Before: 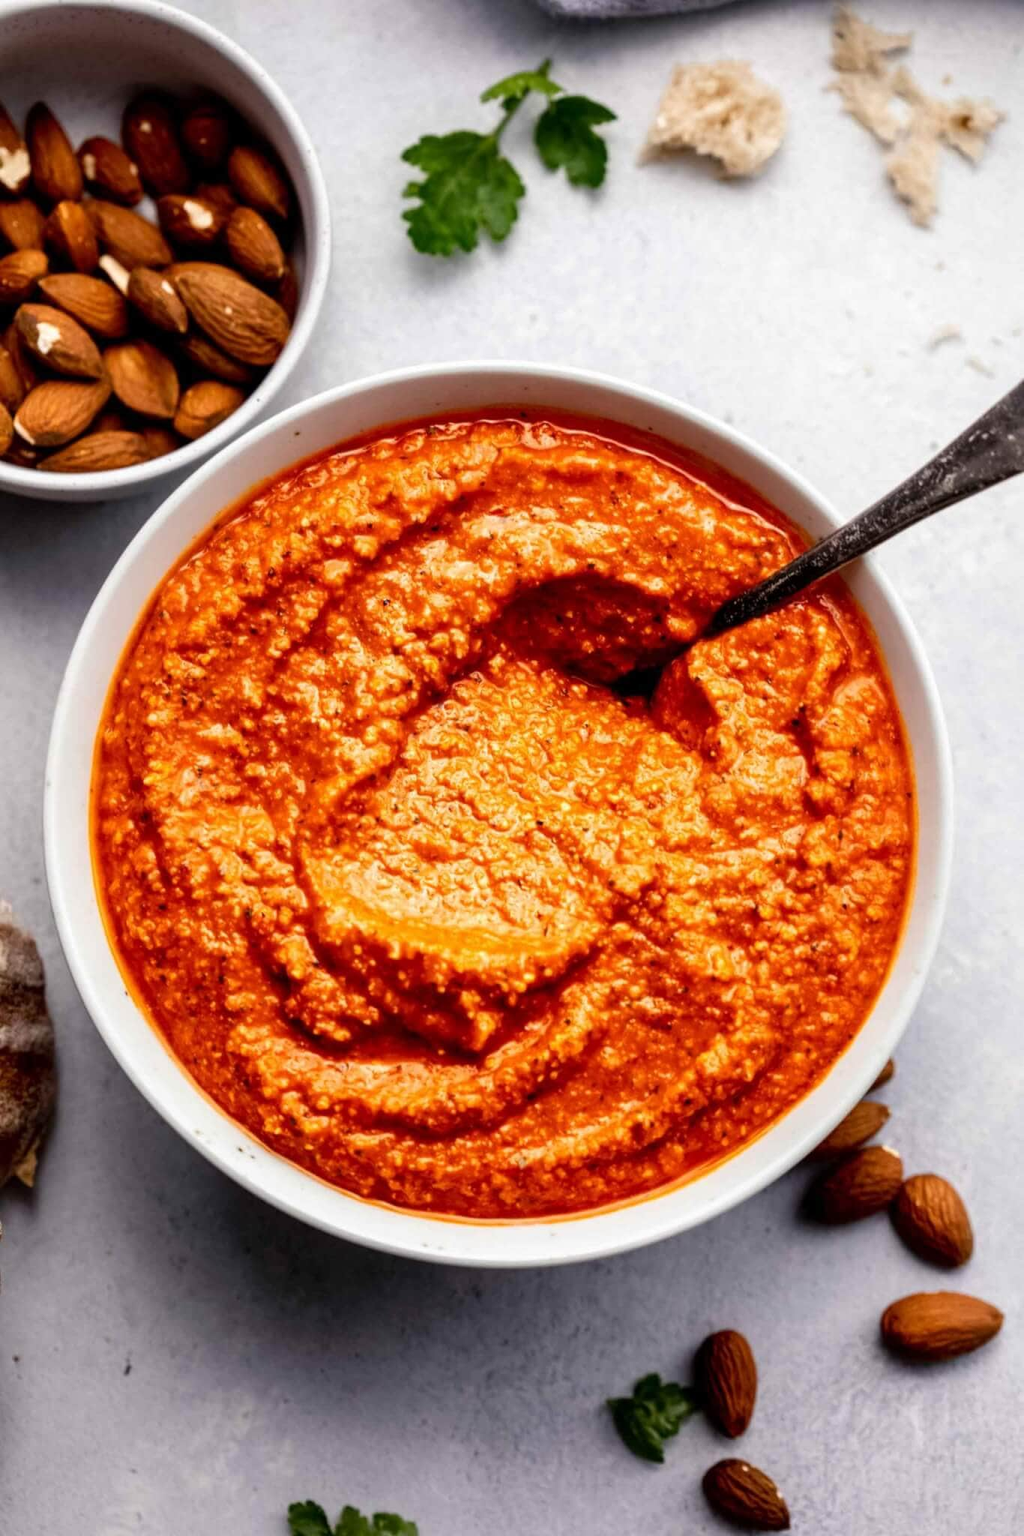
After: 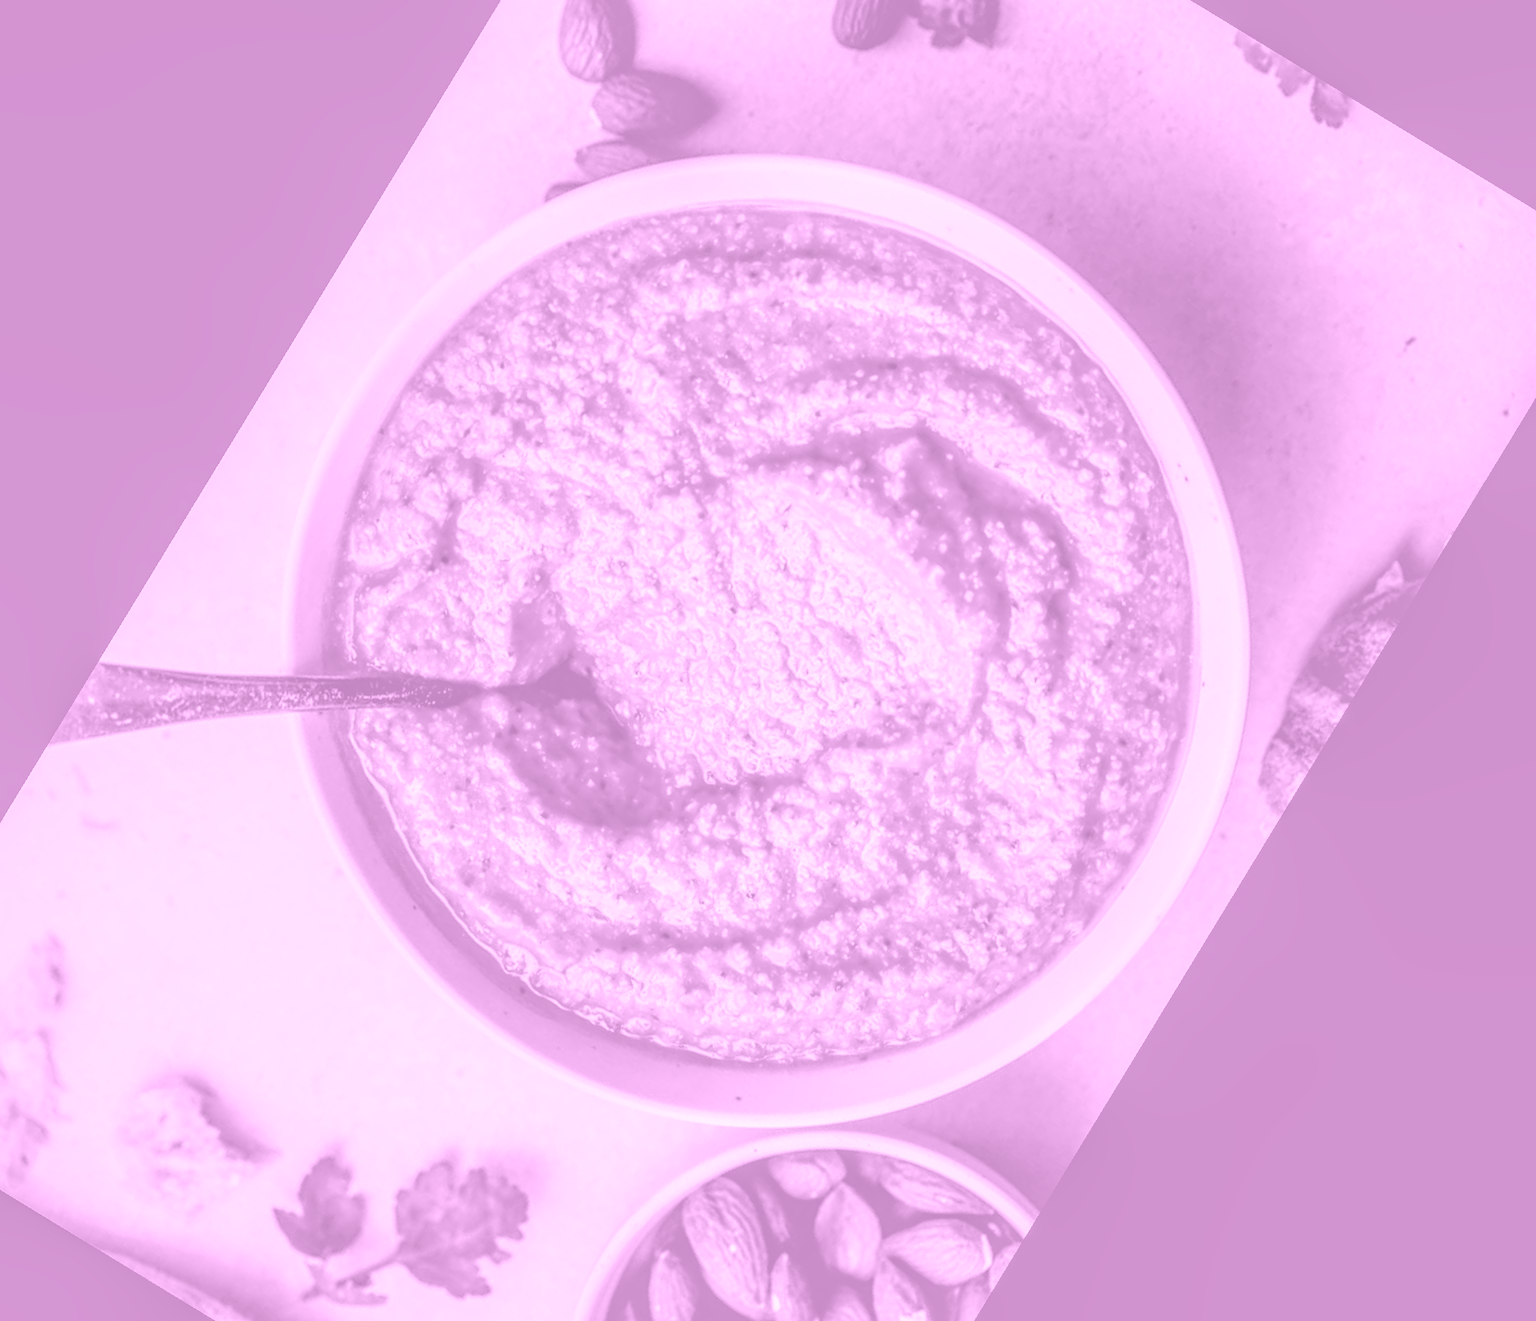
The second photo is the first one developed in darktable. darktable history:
tone curve: curves: ch0 [(0, 0.024) (0.119, 0.146) (0.474, 0.485) (0.718, 0.739) (0.817, 0.839) (1, 0.998)]; ch1 [(0, 0) (0.377, 0.416) (0.439, 0.451) (0.477, 0.485) (0.501, 0.503) (0.538, 0.544) (0.58, 0.613) (0.664, 0.7) (0.783, 0.804) (1, 1)]; ch2 [(0, 0) (0.38, 0.405) (0.463, 0.456) (0.498, 0.497) (0.524, 0.535) (0.578, 0.576) (0.648, 0.665) (1, 1)], color space Lab, independent channels, preserve colors none
crop and rotate: angle 148.68°, left 9.111%, top 15.603%, right 4.588%, bottom 17.041%
sharpen: amount 0.2
colorize: hue 331.2°, saturation 75%, source mix 30.28%, lightness 70.52%, version 1
white balance: red 0.967, blue 1.049
color balance rgb: perceptual saturation grading › global saturation 20%, perceptual saturation grading › highlights -50%, perceptual saturation grading › shadows 30%
color correction: saturation 1.32
local contrast: highlights 12%, shadows 38%, detail 183%, midtone range 0.471
